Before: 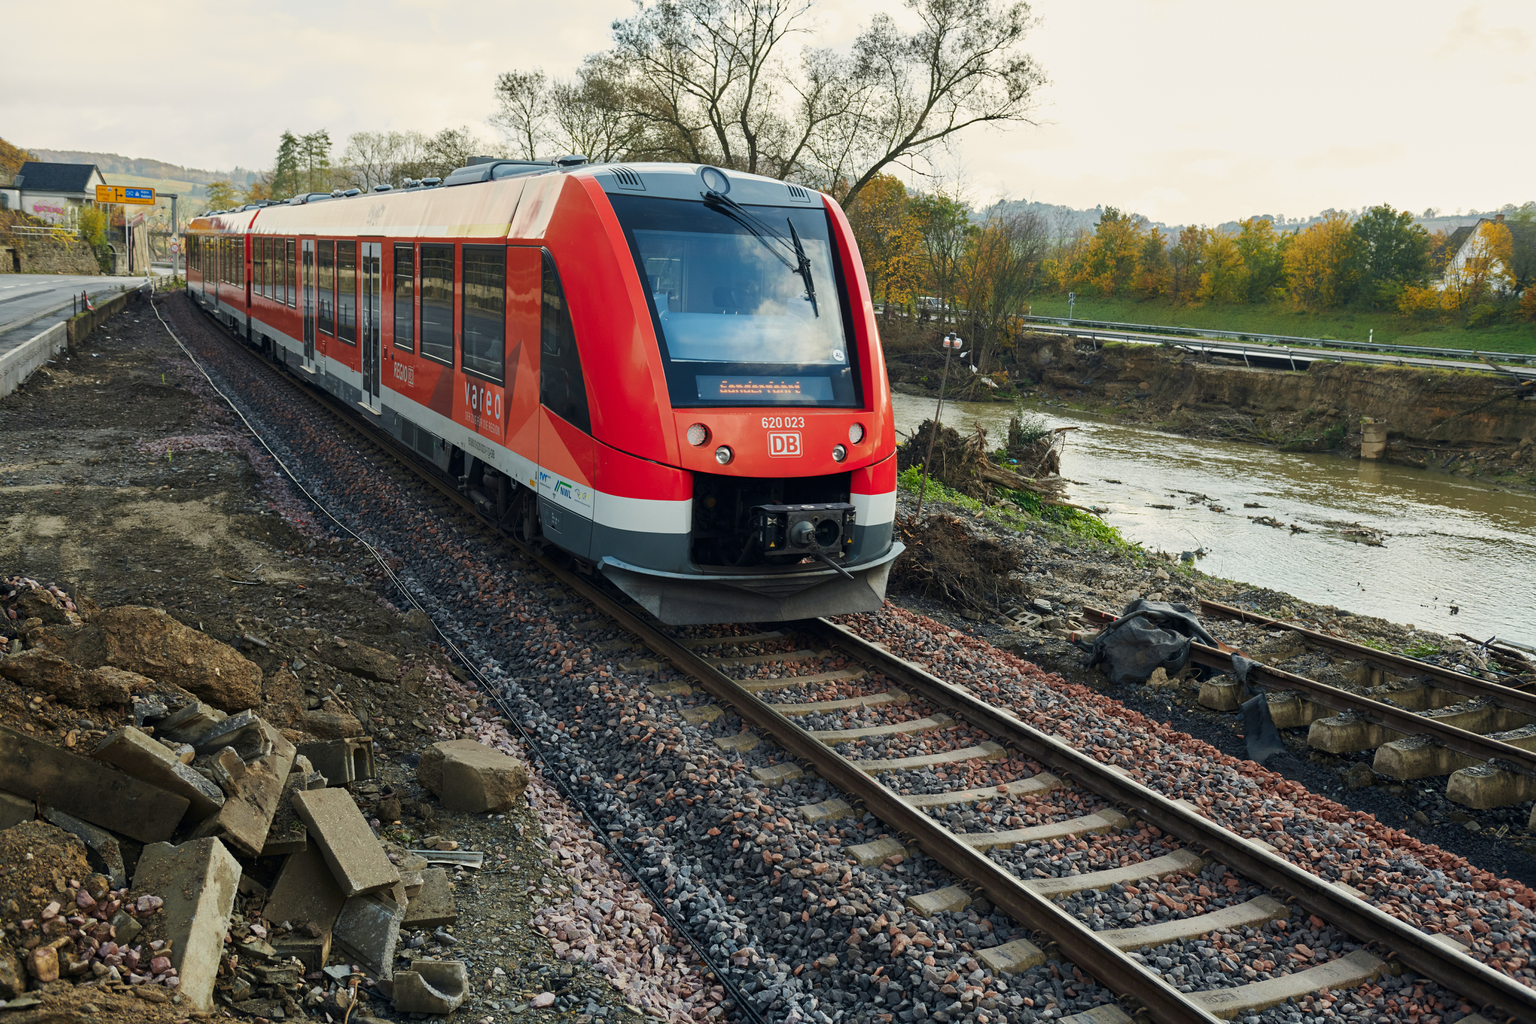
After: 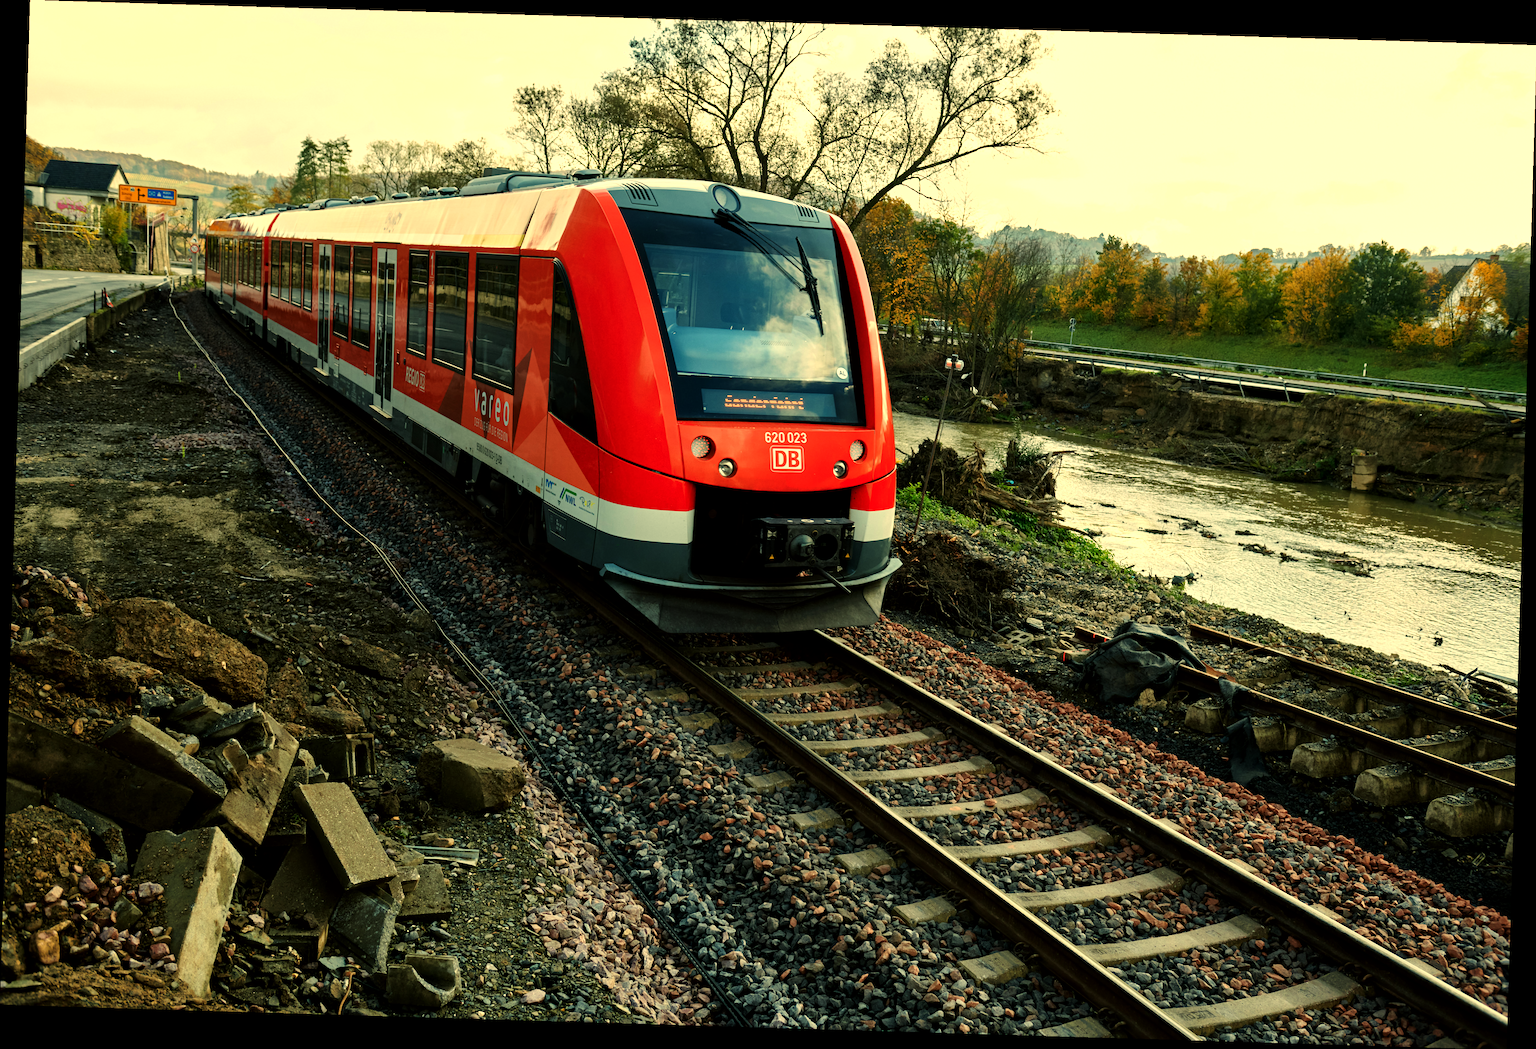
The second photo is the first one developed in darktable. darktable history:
tone equalizer: on, module defaults
rotate and perspective: rotation 1.72°, automatic cropping off
color balance: mode lift, gamma, gain (sRGB), lift [1.014, 0.966, 0.918, 0.87], gamma [0.86, 0.734, 0.918, 0.976], gain [1.063, 1.13, 1.063, 0.86]
local contrast: mode bilateral grid, contrast 20, coarseness 50, detail 120%, midtone range 0.2
